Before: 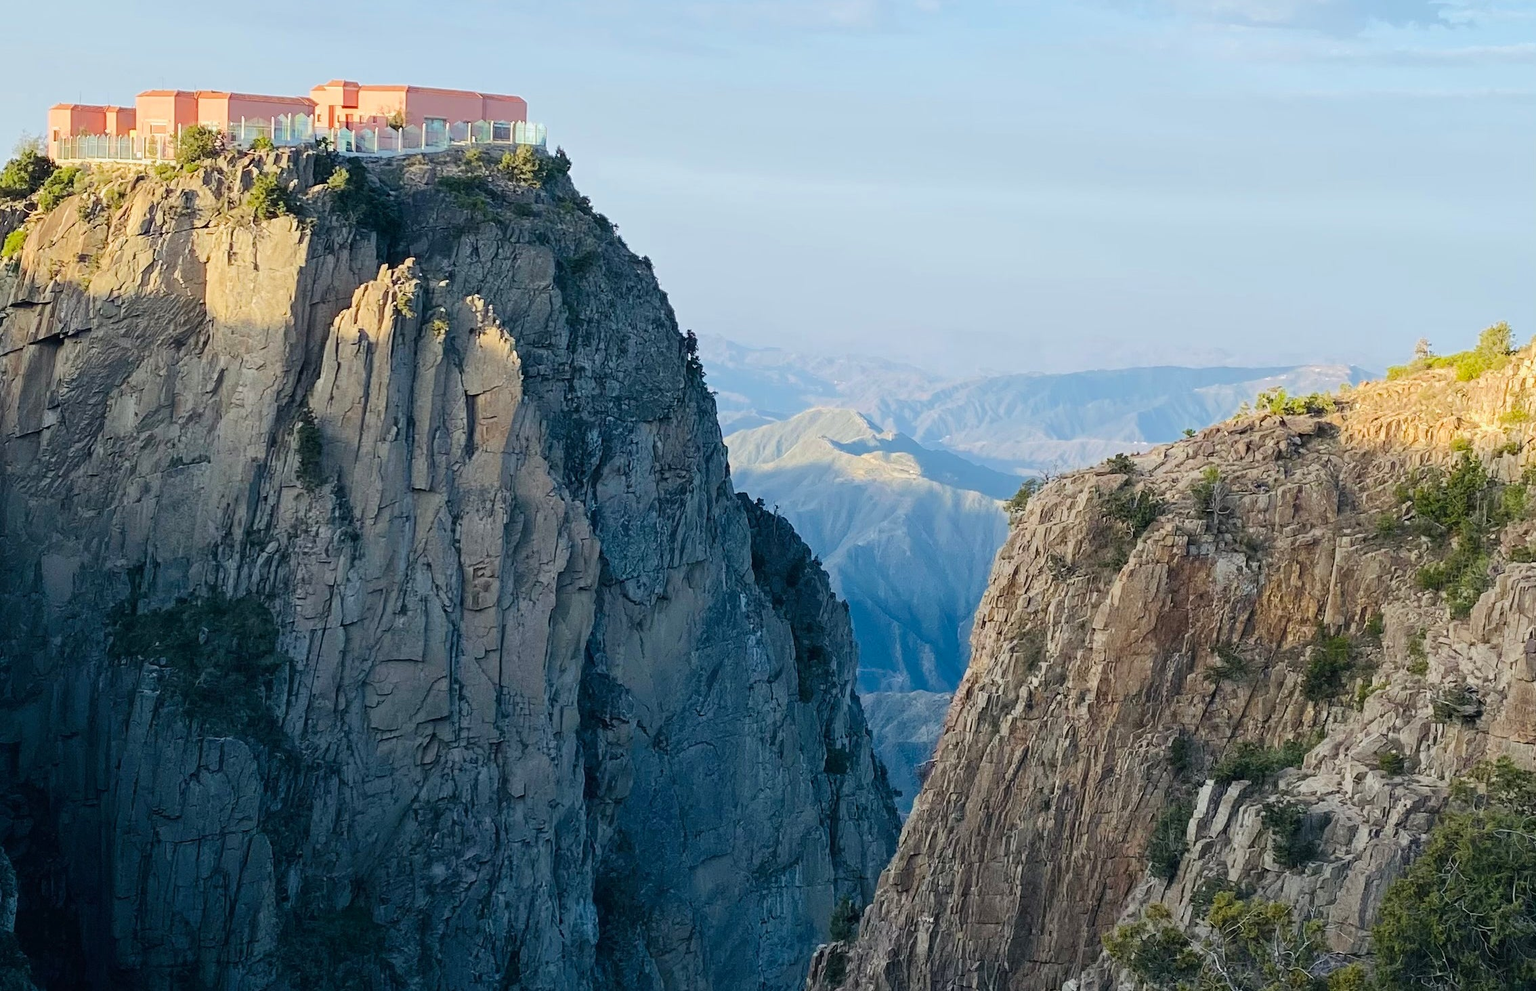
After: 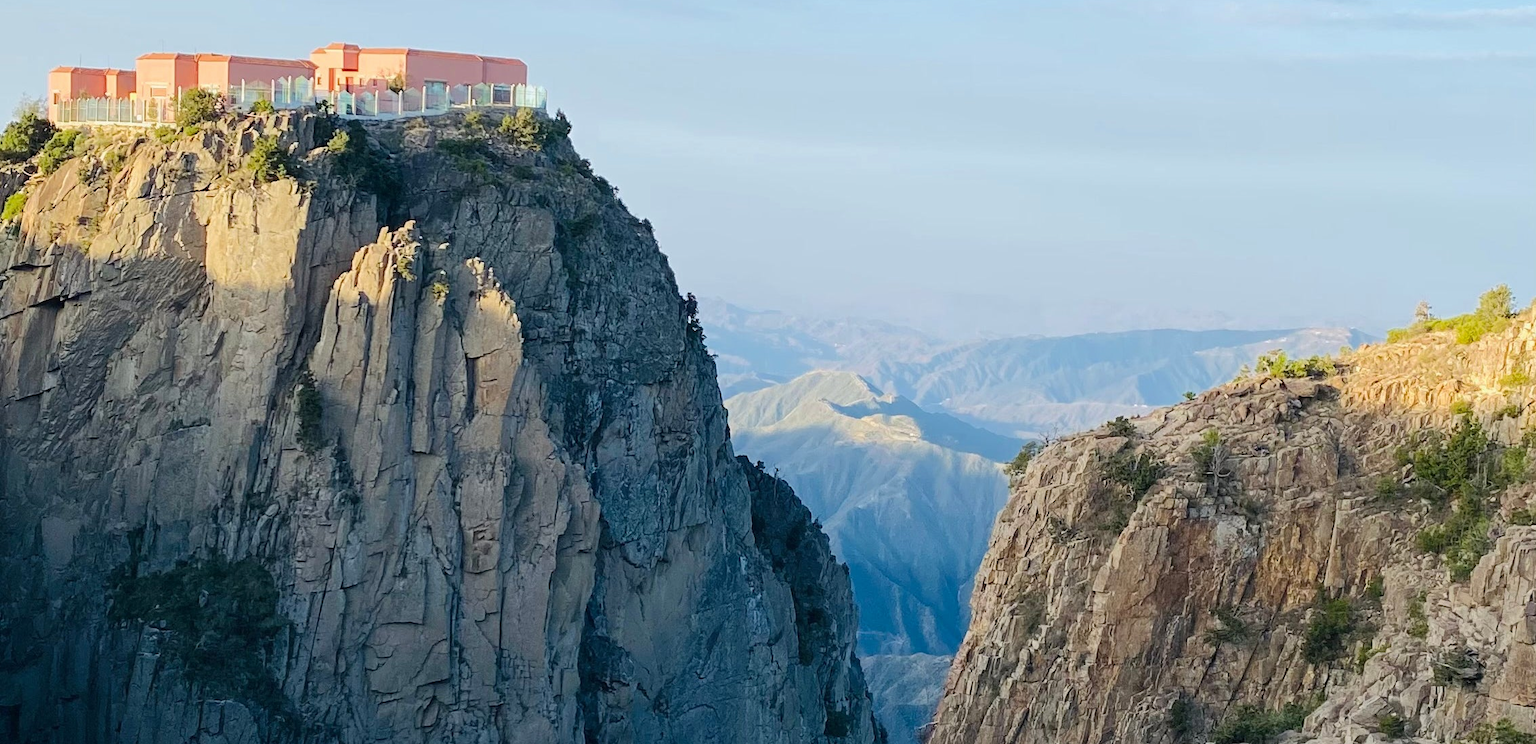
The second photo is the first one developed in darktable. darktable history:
crop: top 3.809%, bottom 21.018%
tone equalizer: edges refinement/feathering 500, mask exposure compensation -1.57 EV, preserve details no
